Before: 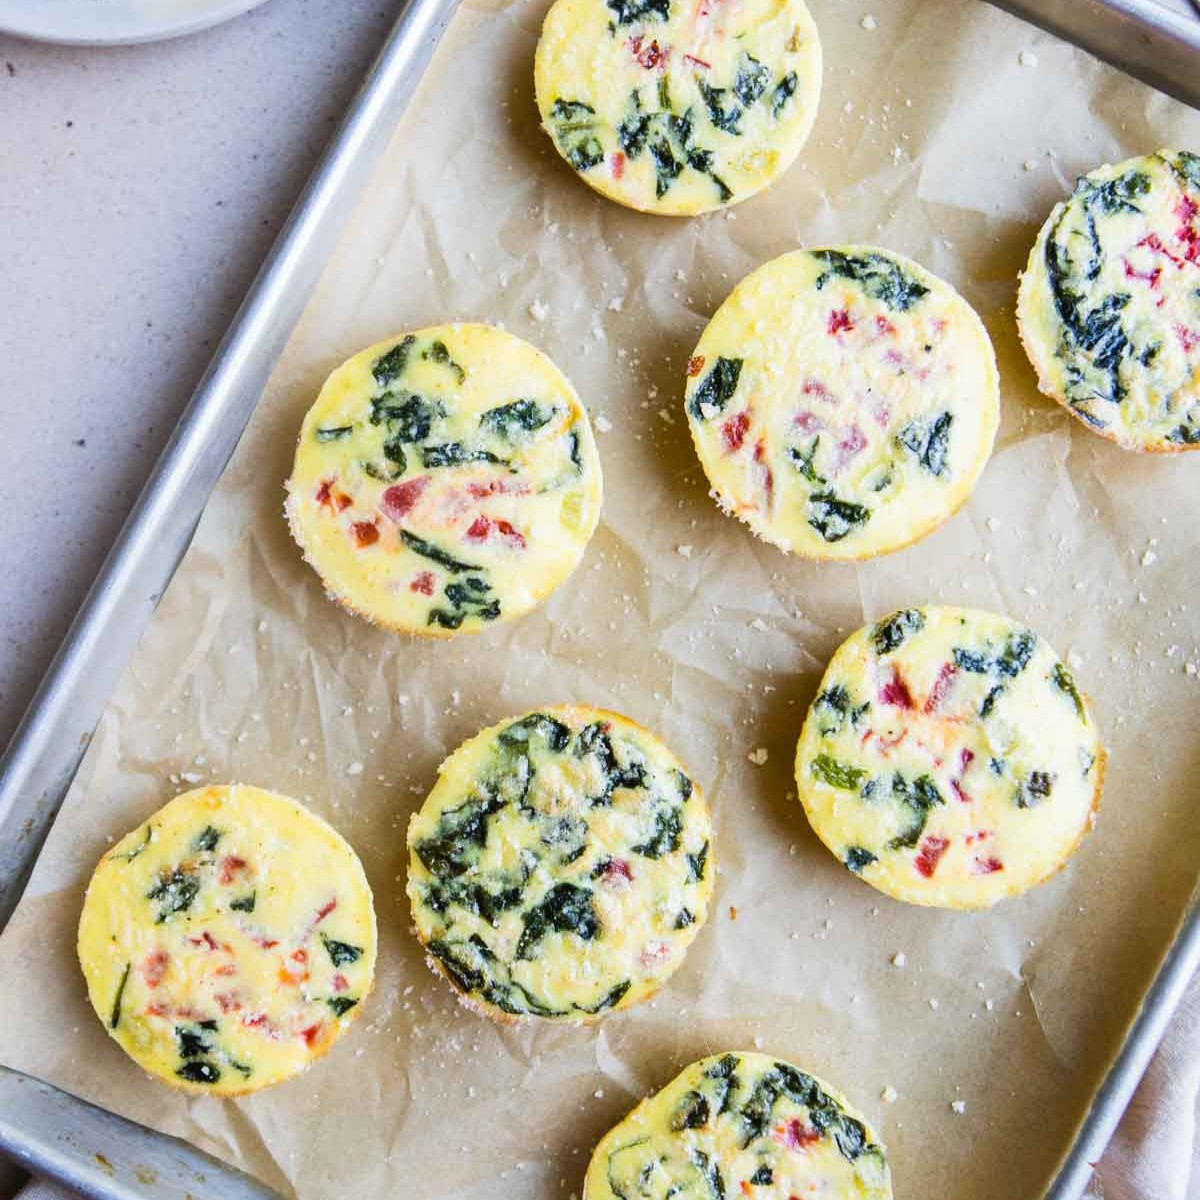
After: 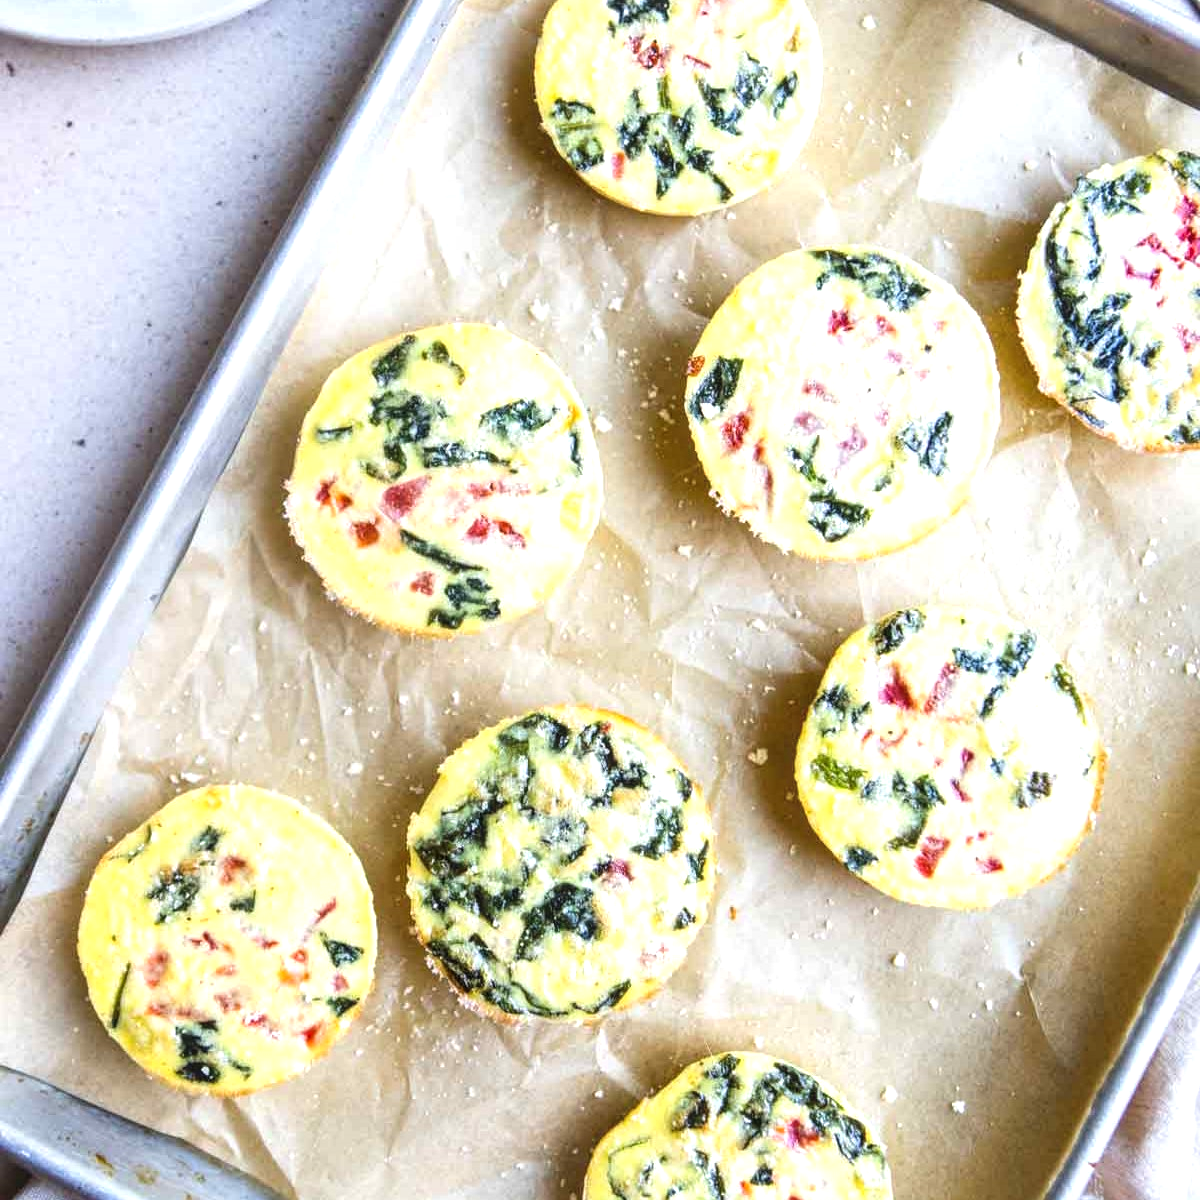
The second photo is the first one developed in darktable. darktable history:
exposure: black level correction -0.002, exposure 0.54 EV, compensate highlight preservation false
local contrast: on, module defaults
